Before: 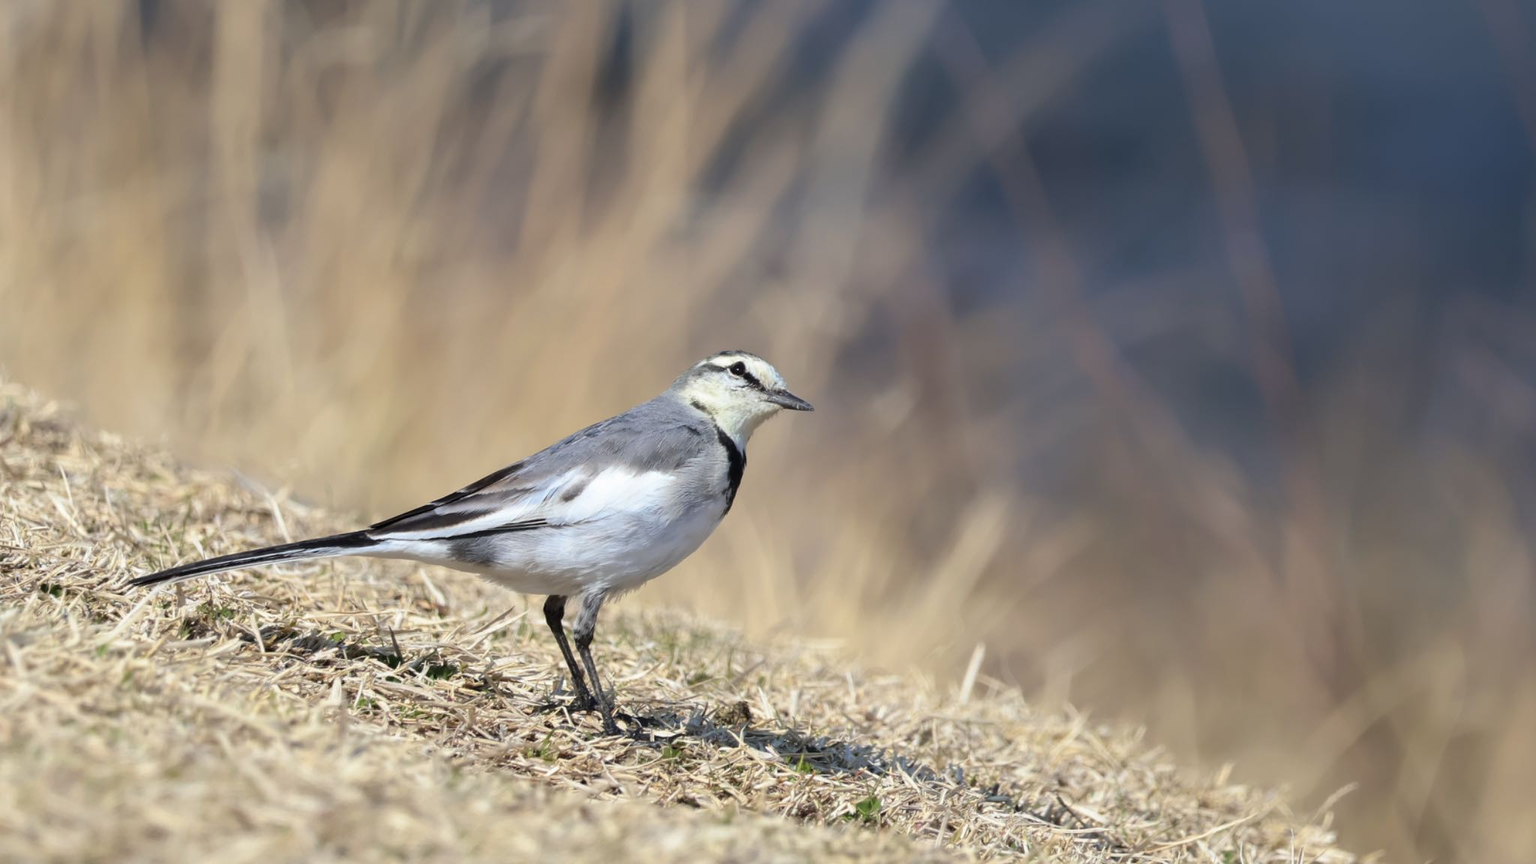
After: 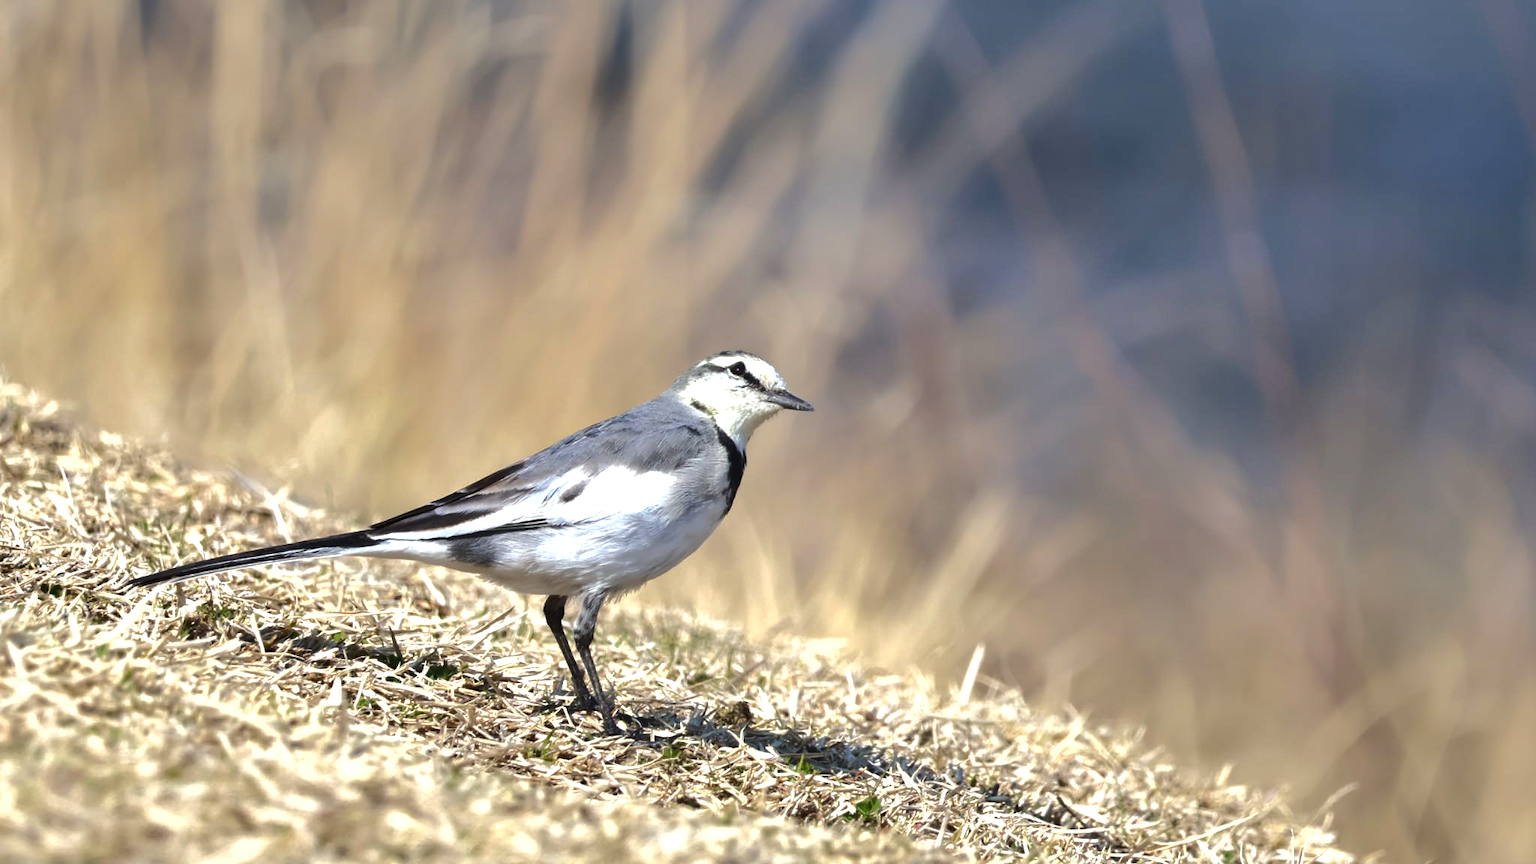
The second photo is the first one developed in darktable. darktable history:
exposure: black level correction 0, exposure 0.696 EV, compensate exposure bias true, compensate highlight preservation false
tone curve: curves: ch0 [(0, 0) (0.003, 0.01) (0.011, 0.014) (0.025, 0.029) (0.044, 0.051) (0.069, 0.072) (0.1, 0.097) (0.136, 0.123) (0.177, 0.16) (0.224, 0.2) (0.277, 0.248) (0.335, 0.305) (0.399, 0.37) (0.468, 0.454) (0.543, 0.534) (0.623, 0.609) (0.709, 0.681) (0.801, 0.752) (0.898, 0.841) (1, 1)], color space Lab, independent channels, preserve colors none
shadows and highlights: highlights color adjustment 56.61%, soften with gaussian
